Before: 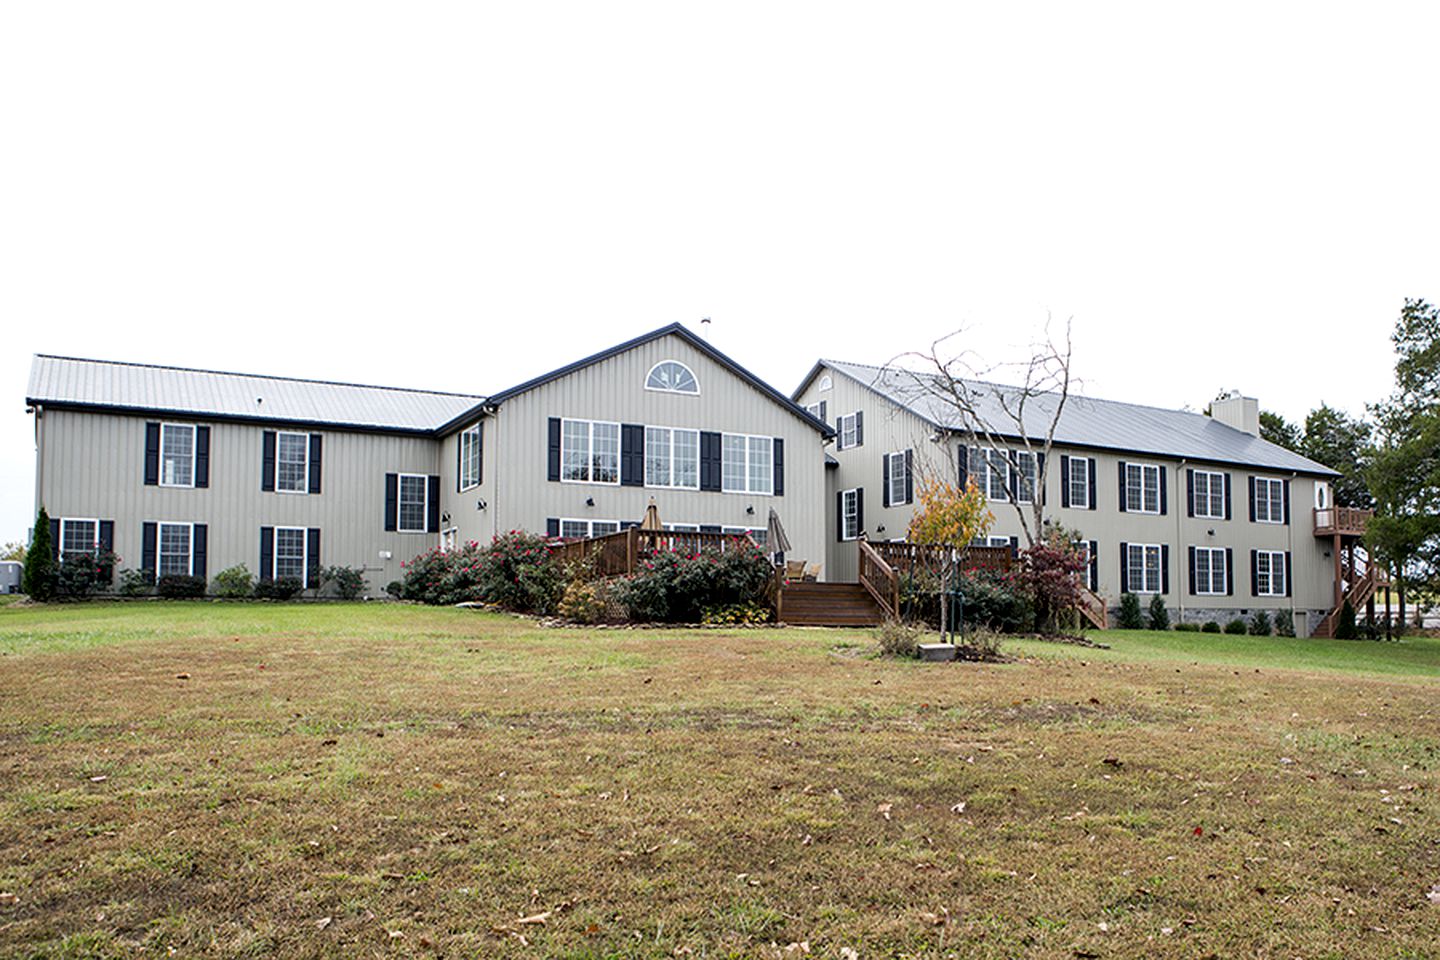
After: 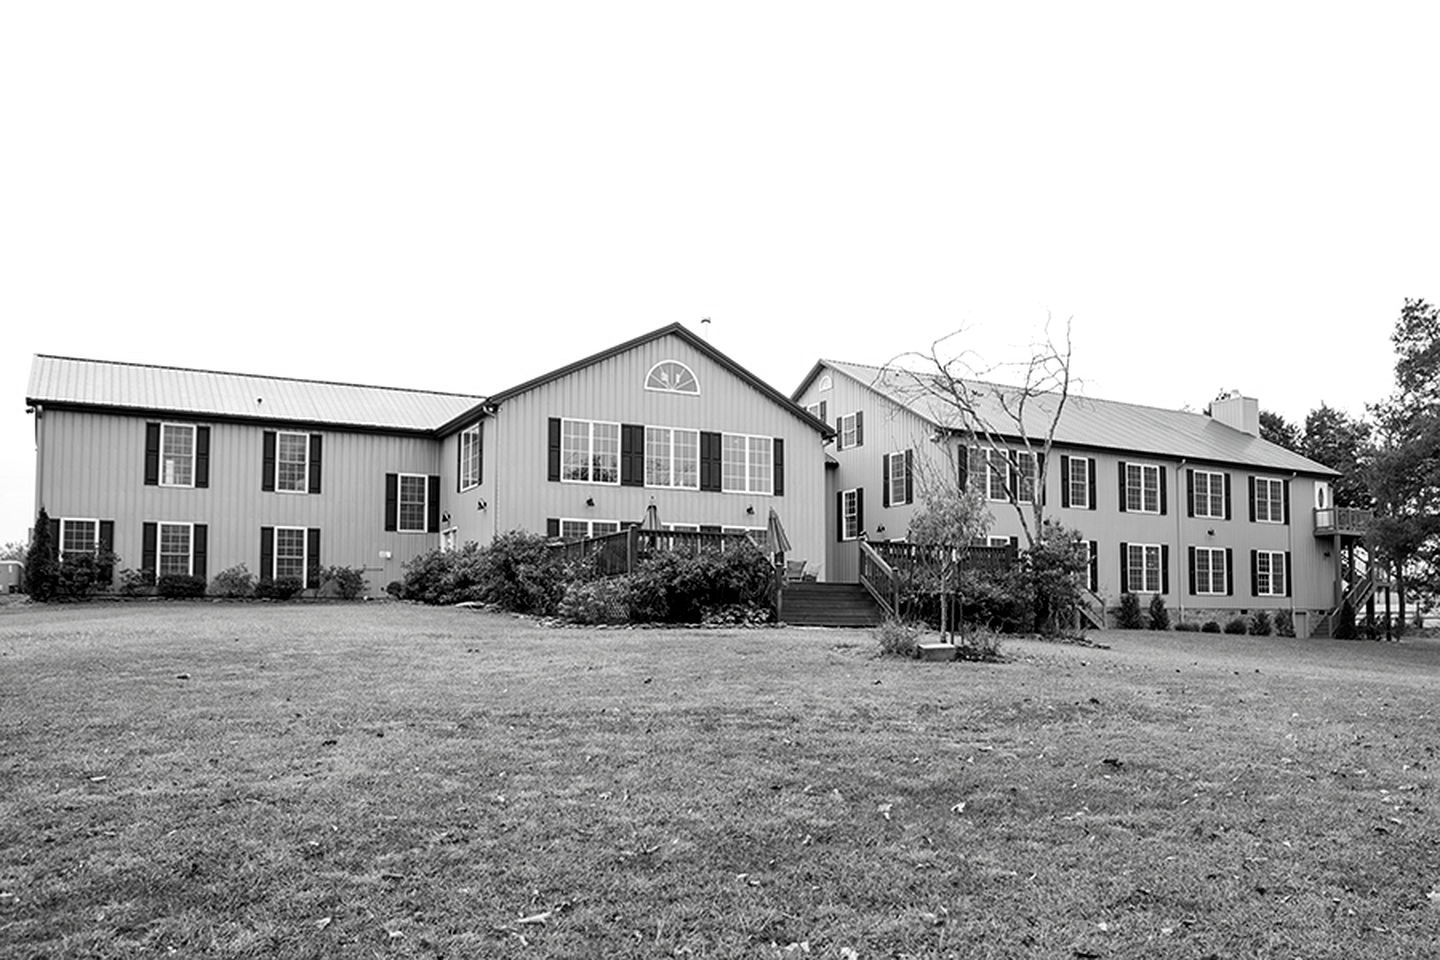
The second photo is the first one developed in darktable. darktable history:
contrast brightness saturation: saturation -0.994
